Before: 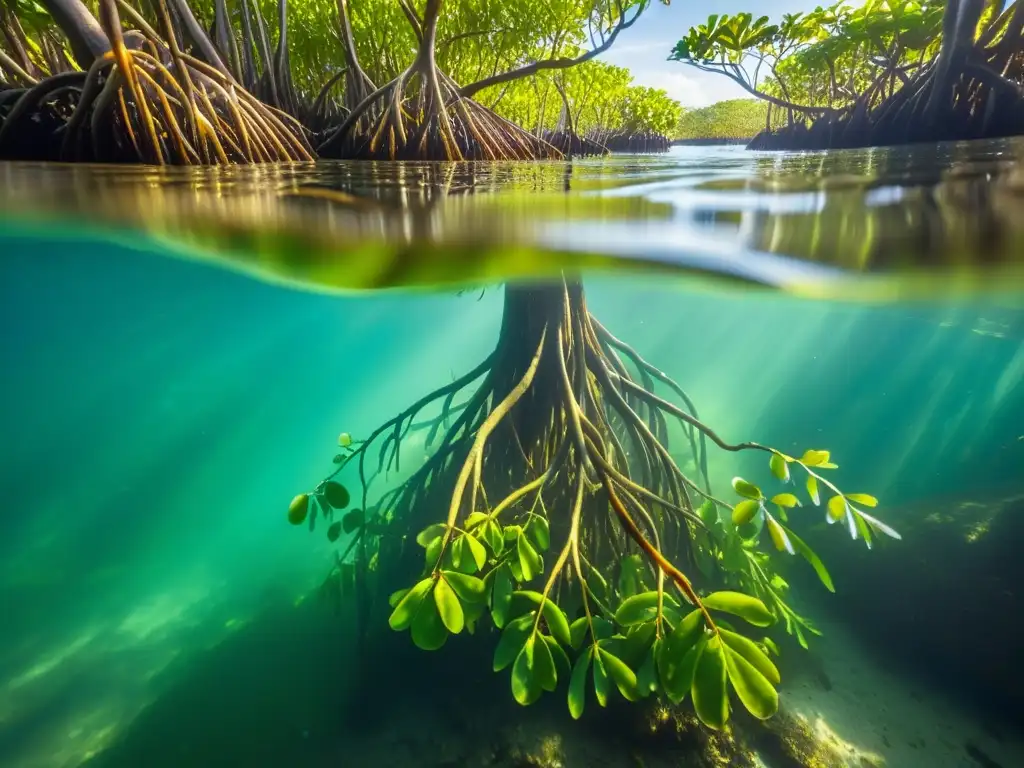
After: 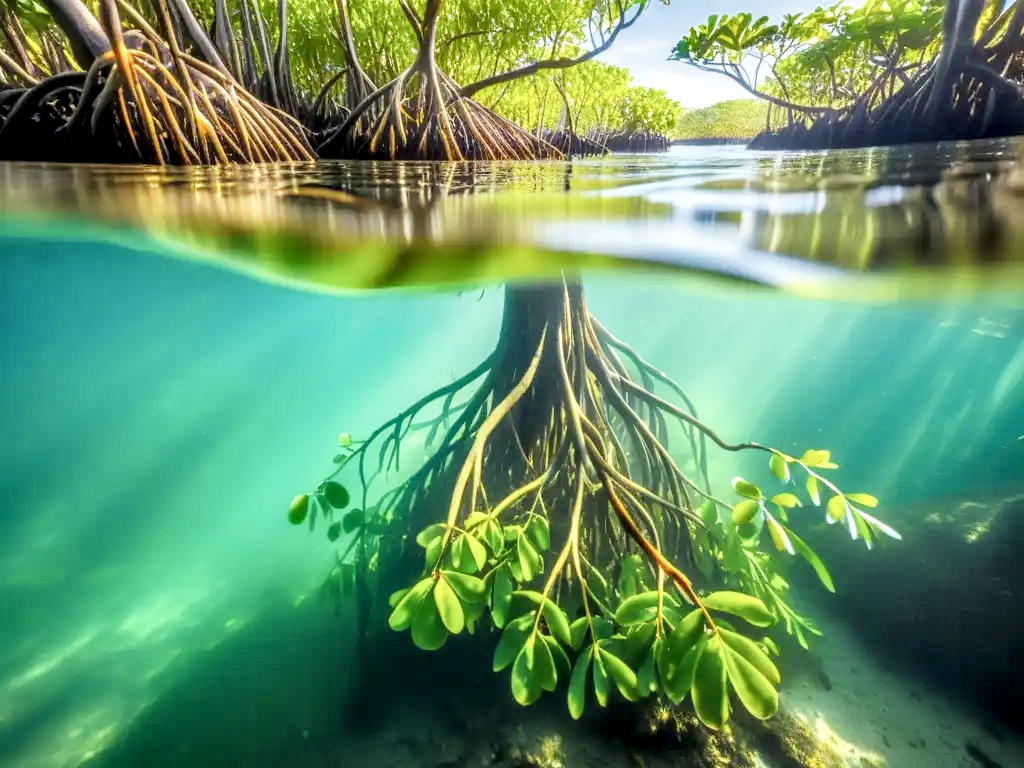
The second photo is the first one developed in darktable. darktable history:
exposure: black level correction 0, exposure 1.104 EV, compensate exposure bias true, compensate highlight preservation false
contrast brightness saturation: saturation -0.061
local contrast: detail 150%
filmic rgb: black relative exposure -7.65 EV, white relative exposure 4.56 EV, threshold 3.05 EV, hardness 3.61, iterations of high-quality reconstruction 0, enable highlight reconstruction true
